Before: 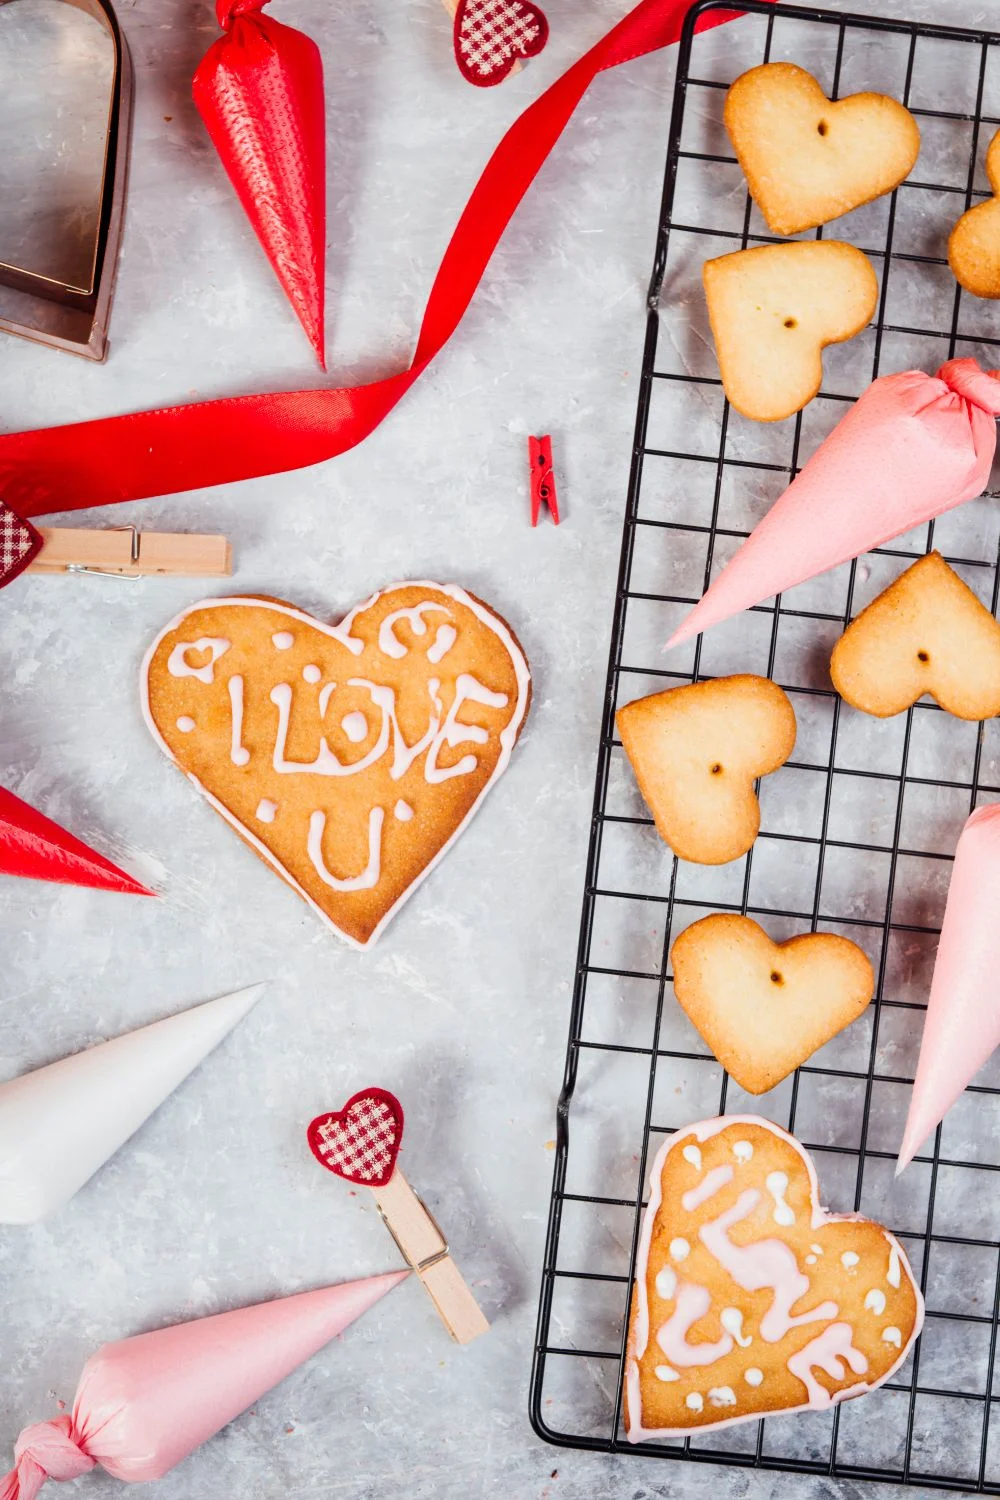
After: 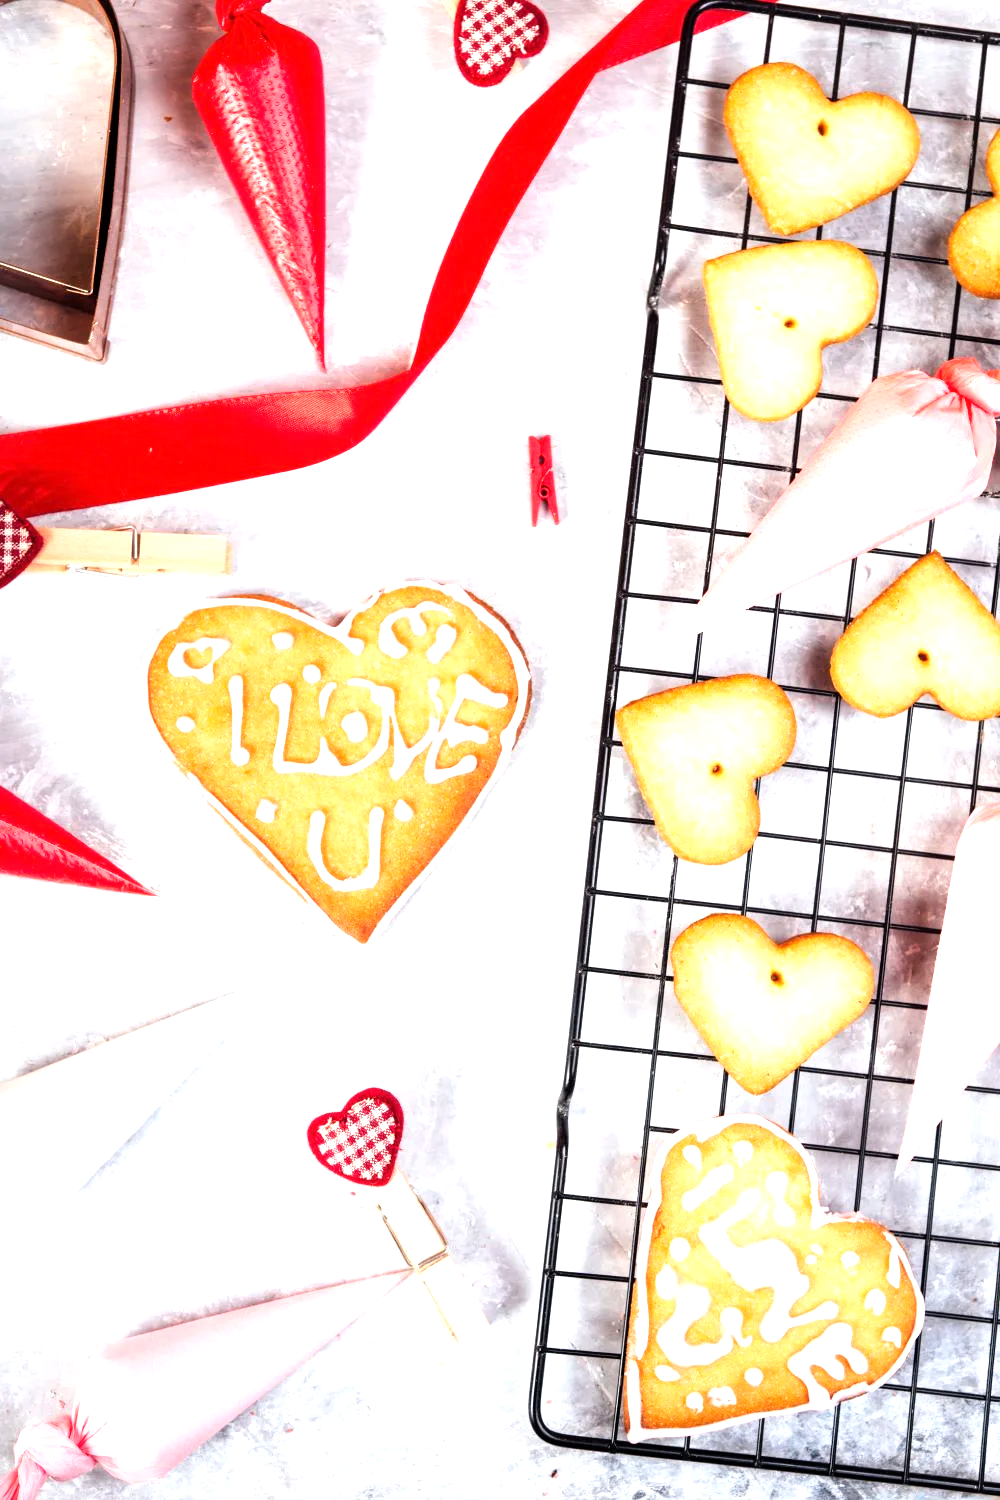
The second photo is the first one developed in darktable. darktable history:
tone equalizer: -8 EV -1.12 EV, -7 EV -1.01 EV, -6 EV -0.842 EV, -5 EV -0.551 EV, -3 EV 0.547 EV, -2 EV 0.867 EV, -1 EV 1 EV, +0 EV 1.06 EV
